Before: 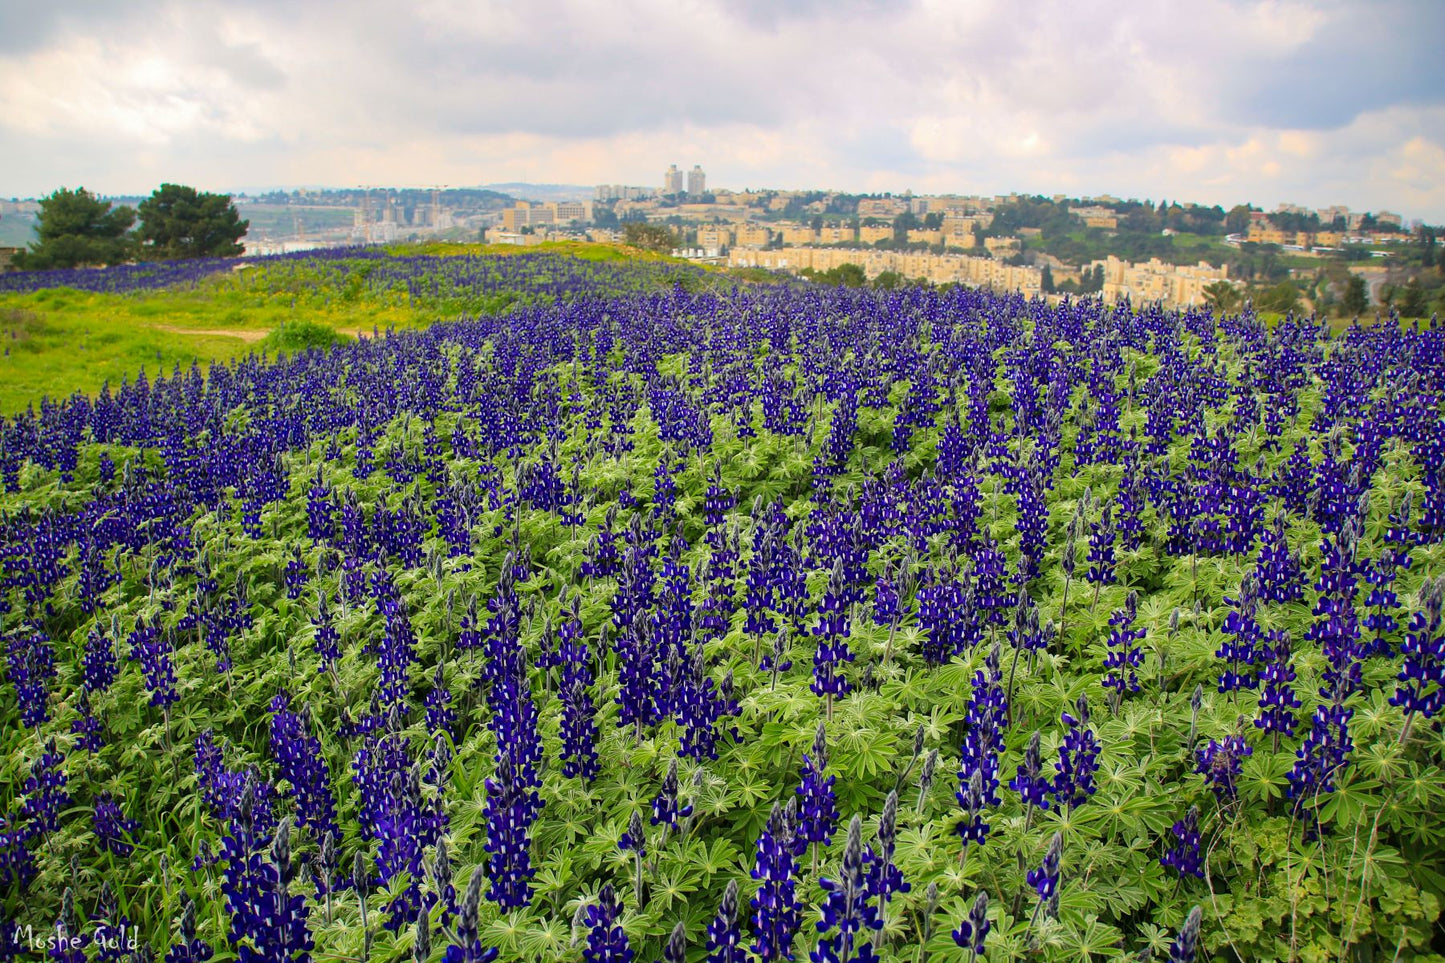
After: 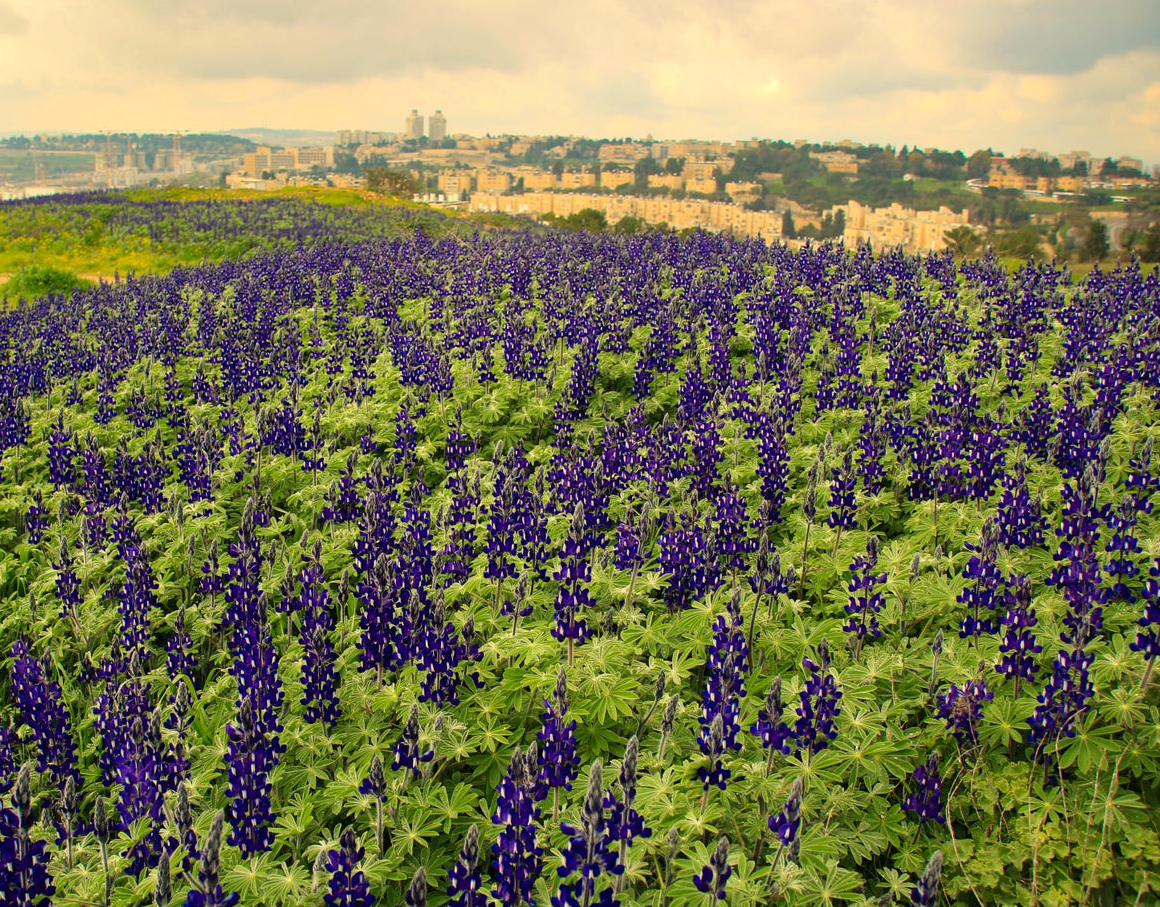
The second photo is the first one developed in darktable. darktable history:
crop and rotate: left 17.959%, top 5.771%, right 1.742%
white balance: red 1.08, blue 0.791
